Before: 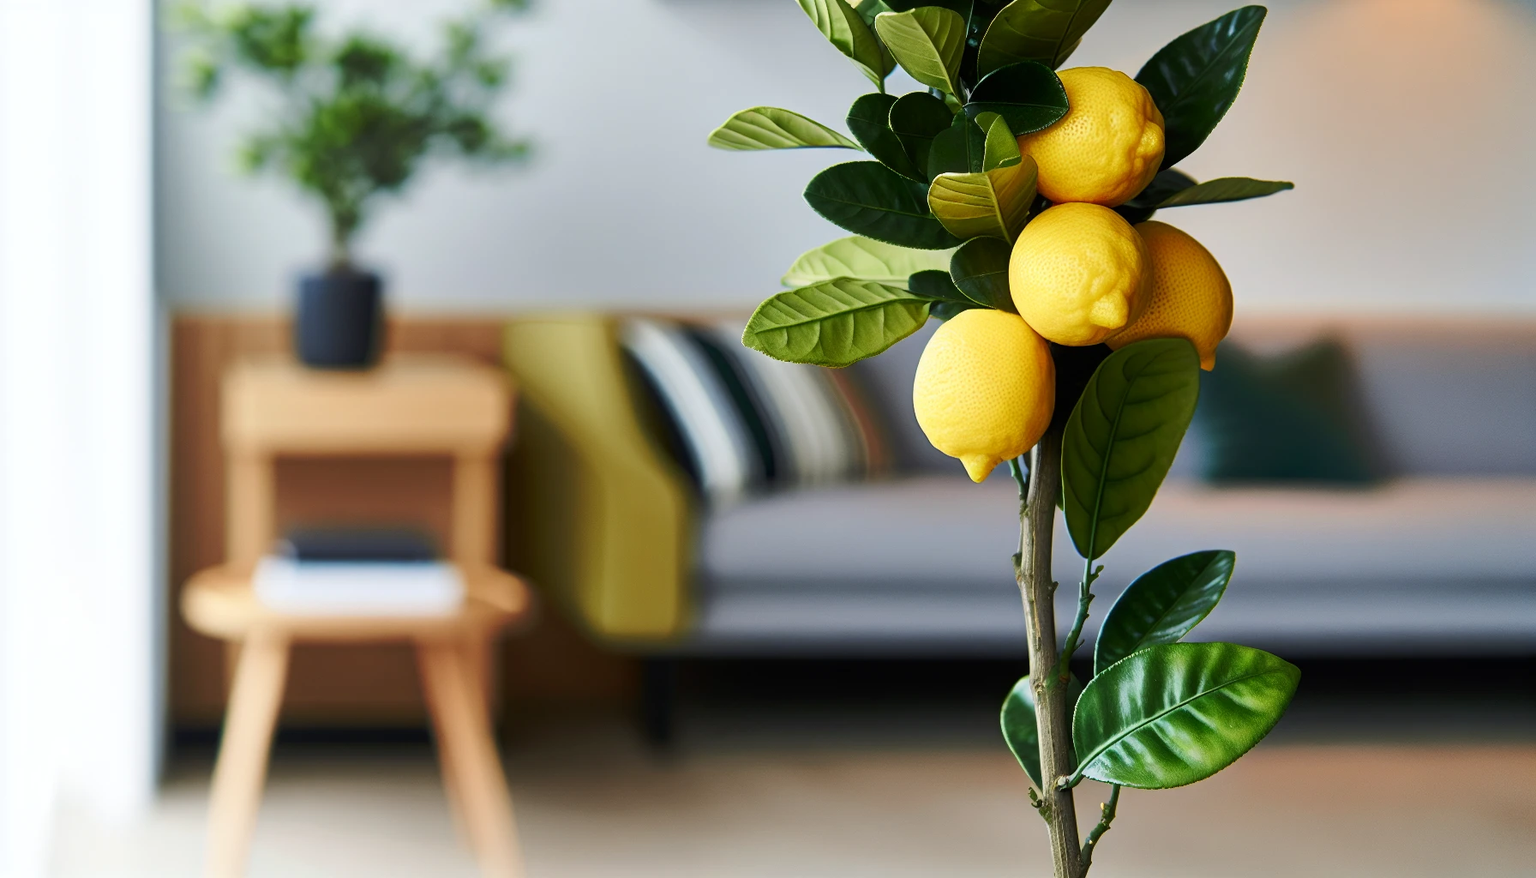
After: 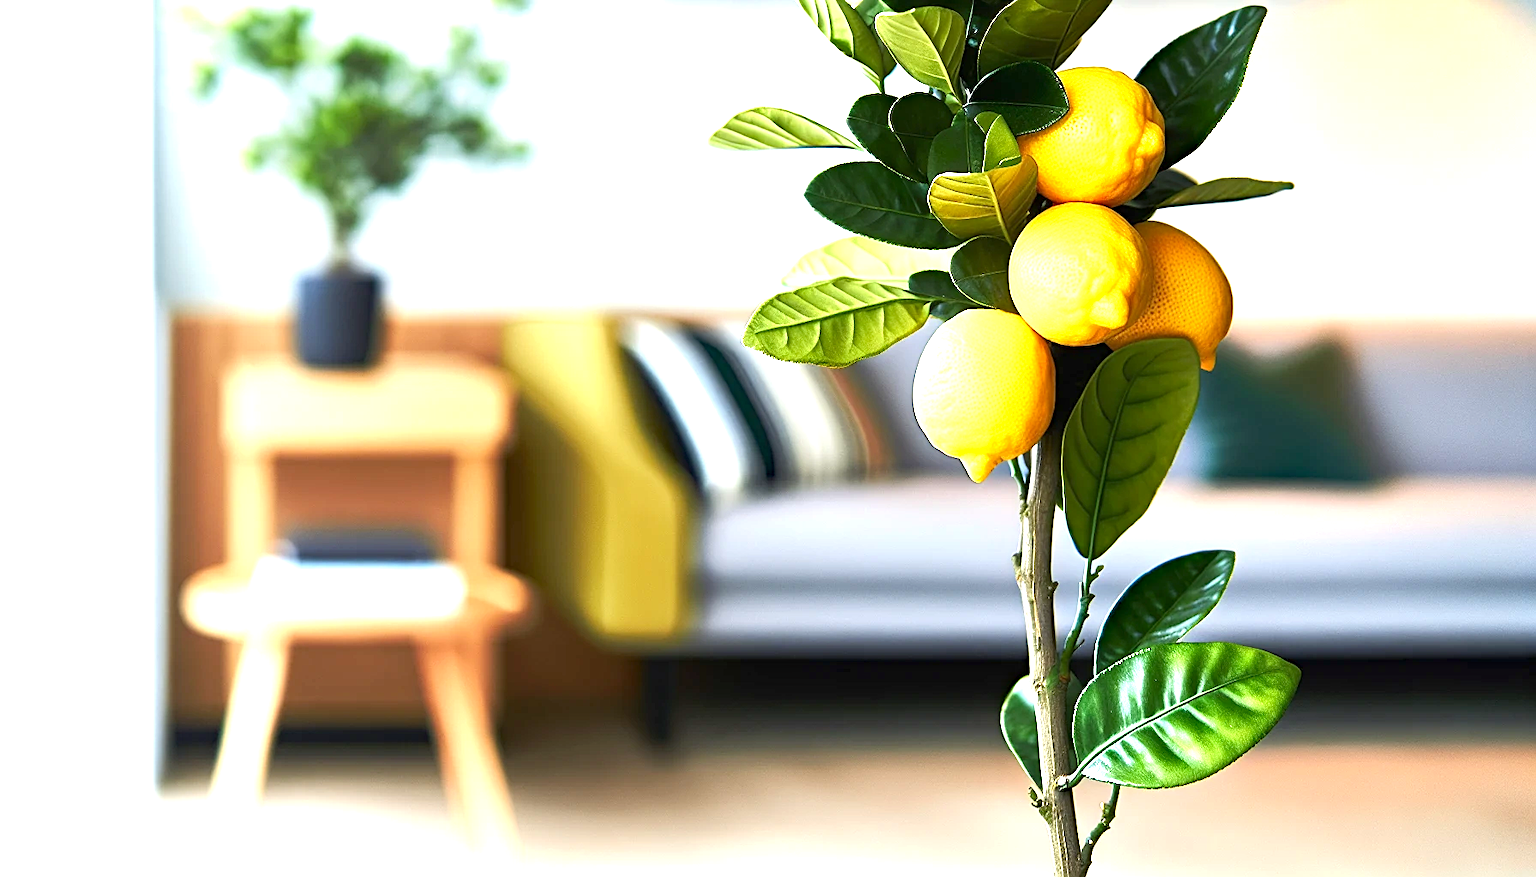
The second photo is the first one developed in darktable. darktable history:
sharpen: on, module defaults
exposure: black level correction 0, exposure 1.439 EV, compensate highlight preservation false
haze removal: compatibility mode true, adaptive false
